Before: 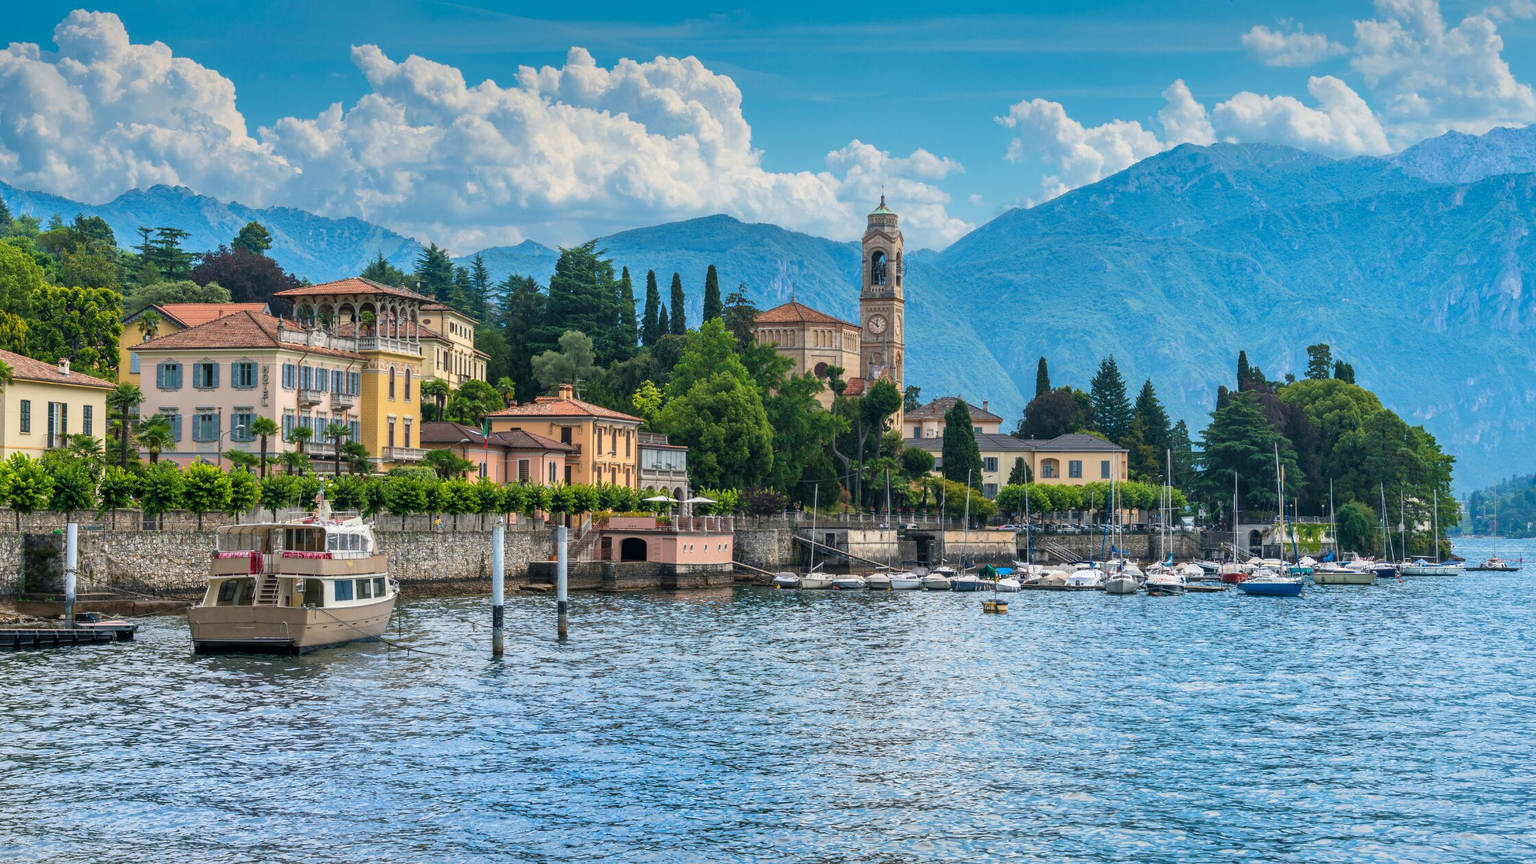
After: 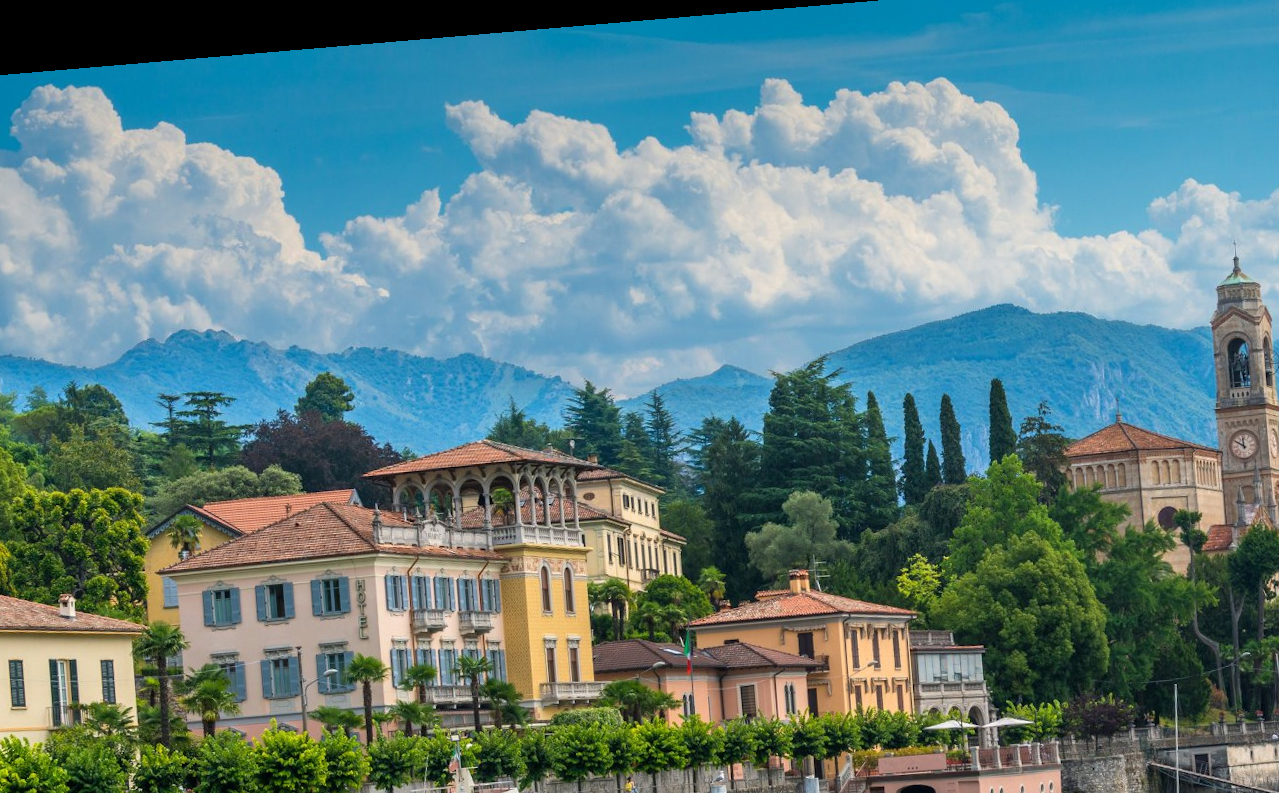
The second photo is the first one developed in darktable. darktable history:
white balance: emerald 1
rotate and perspective: rotation -4.86°, automatic cropping off
crop and rotate: left 3.047%, top 7.509%, right 42.236%, bottom 37.598%
